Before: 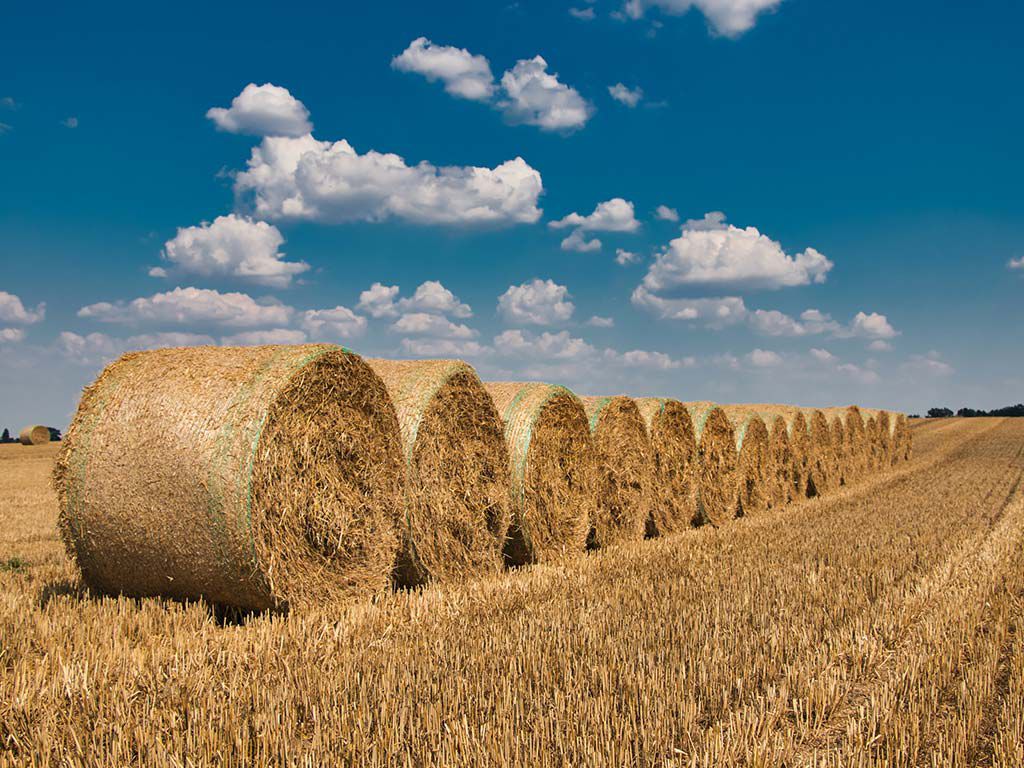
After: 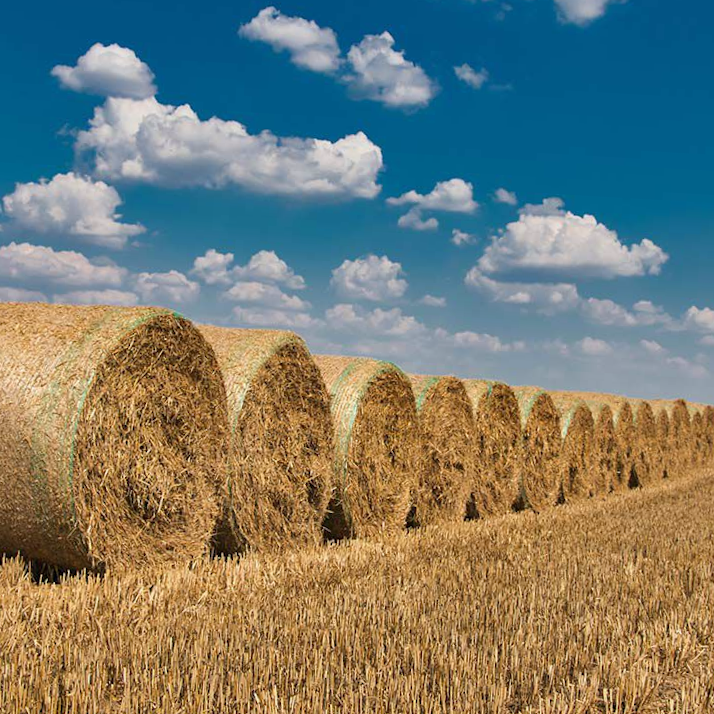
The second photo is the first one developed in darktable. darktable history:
crop and rotate: angle -3.27°, left 14.277%, top 0.028%, right 10.766%, bottom 0.028%
white balance: red 0.986, blue 1.01
